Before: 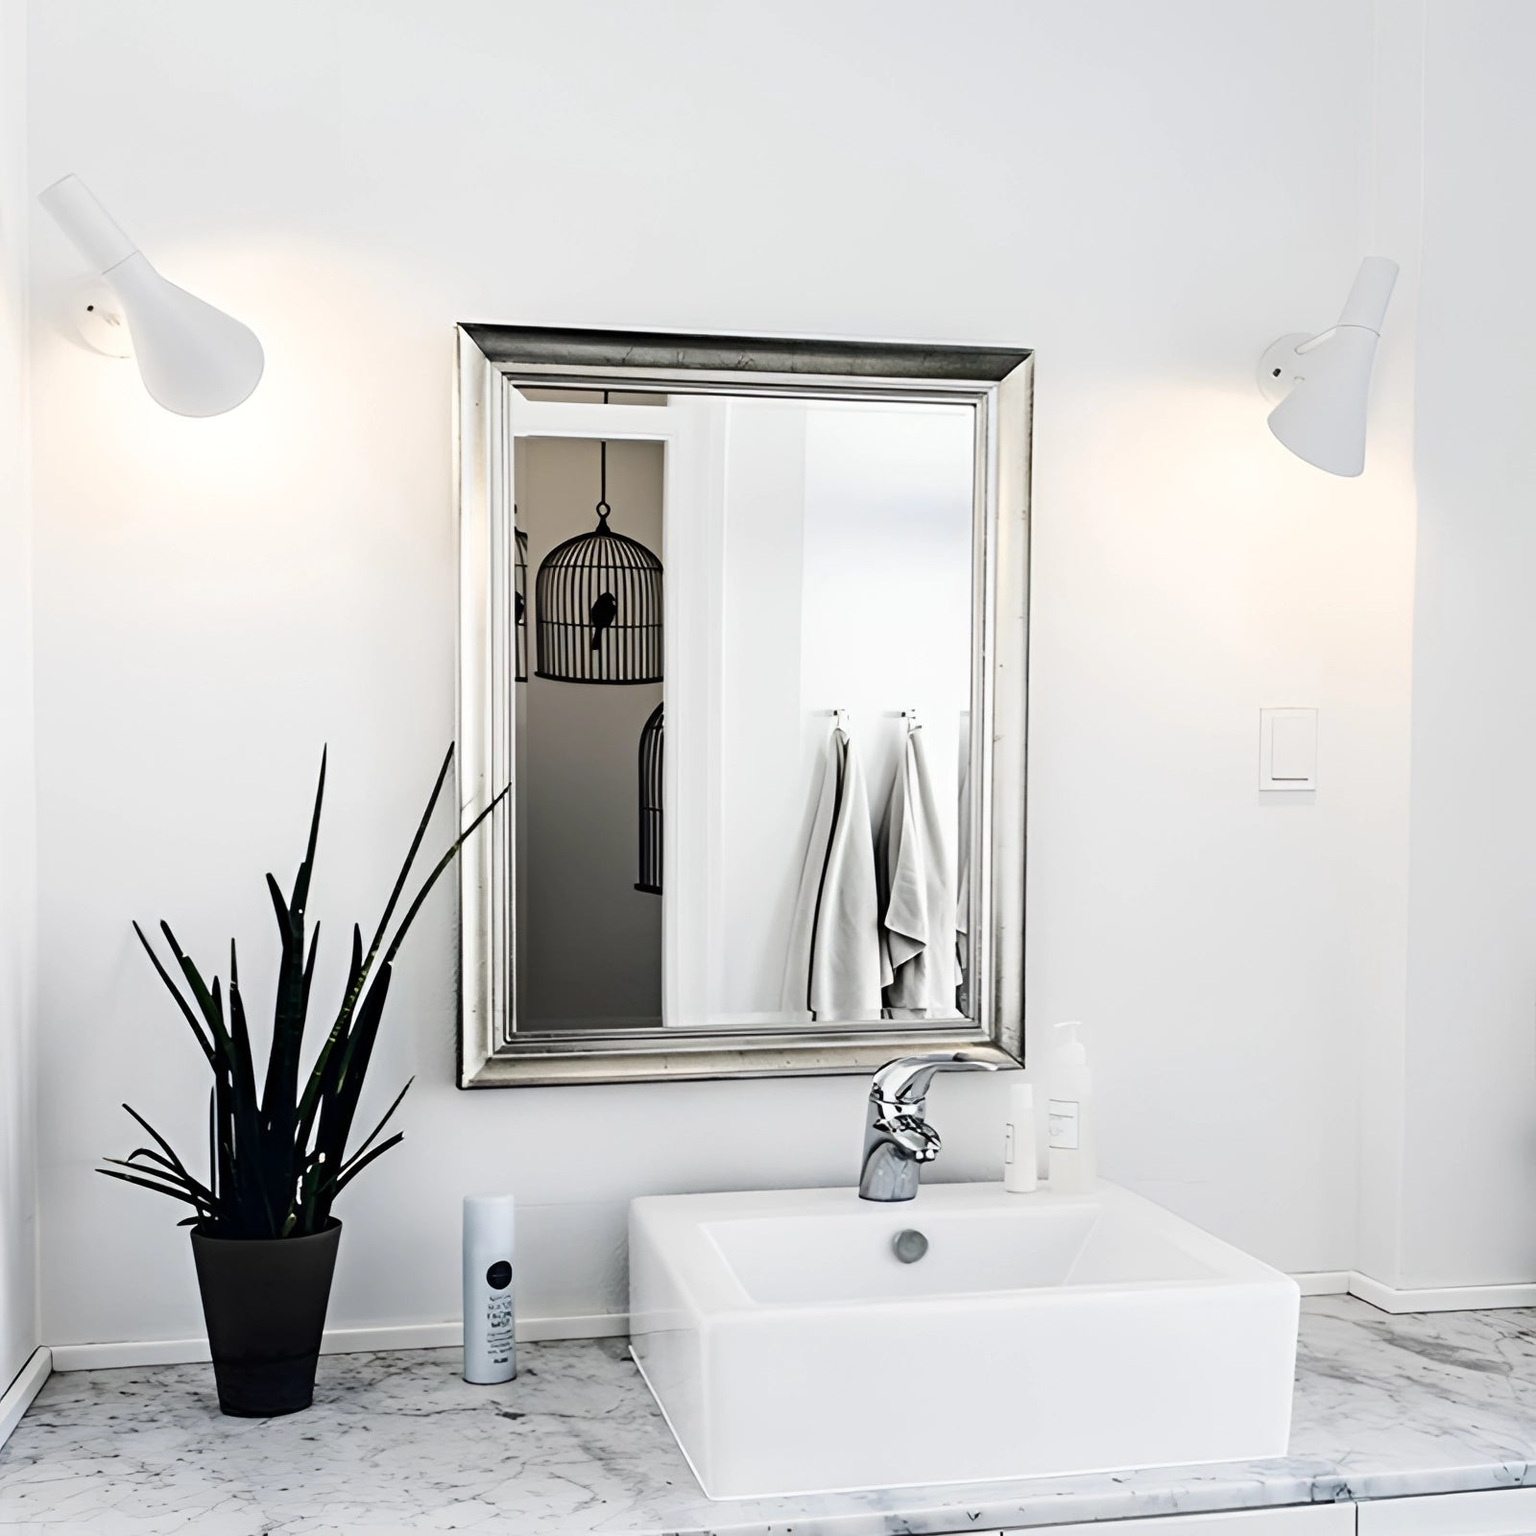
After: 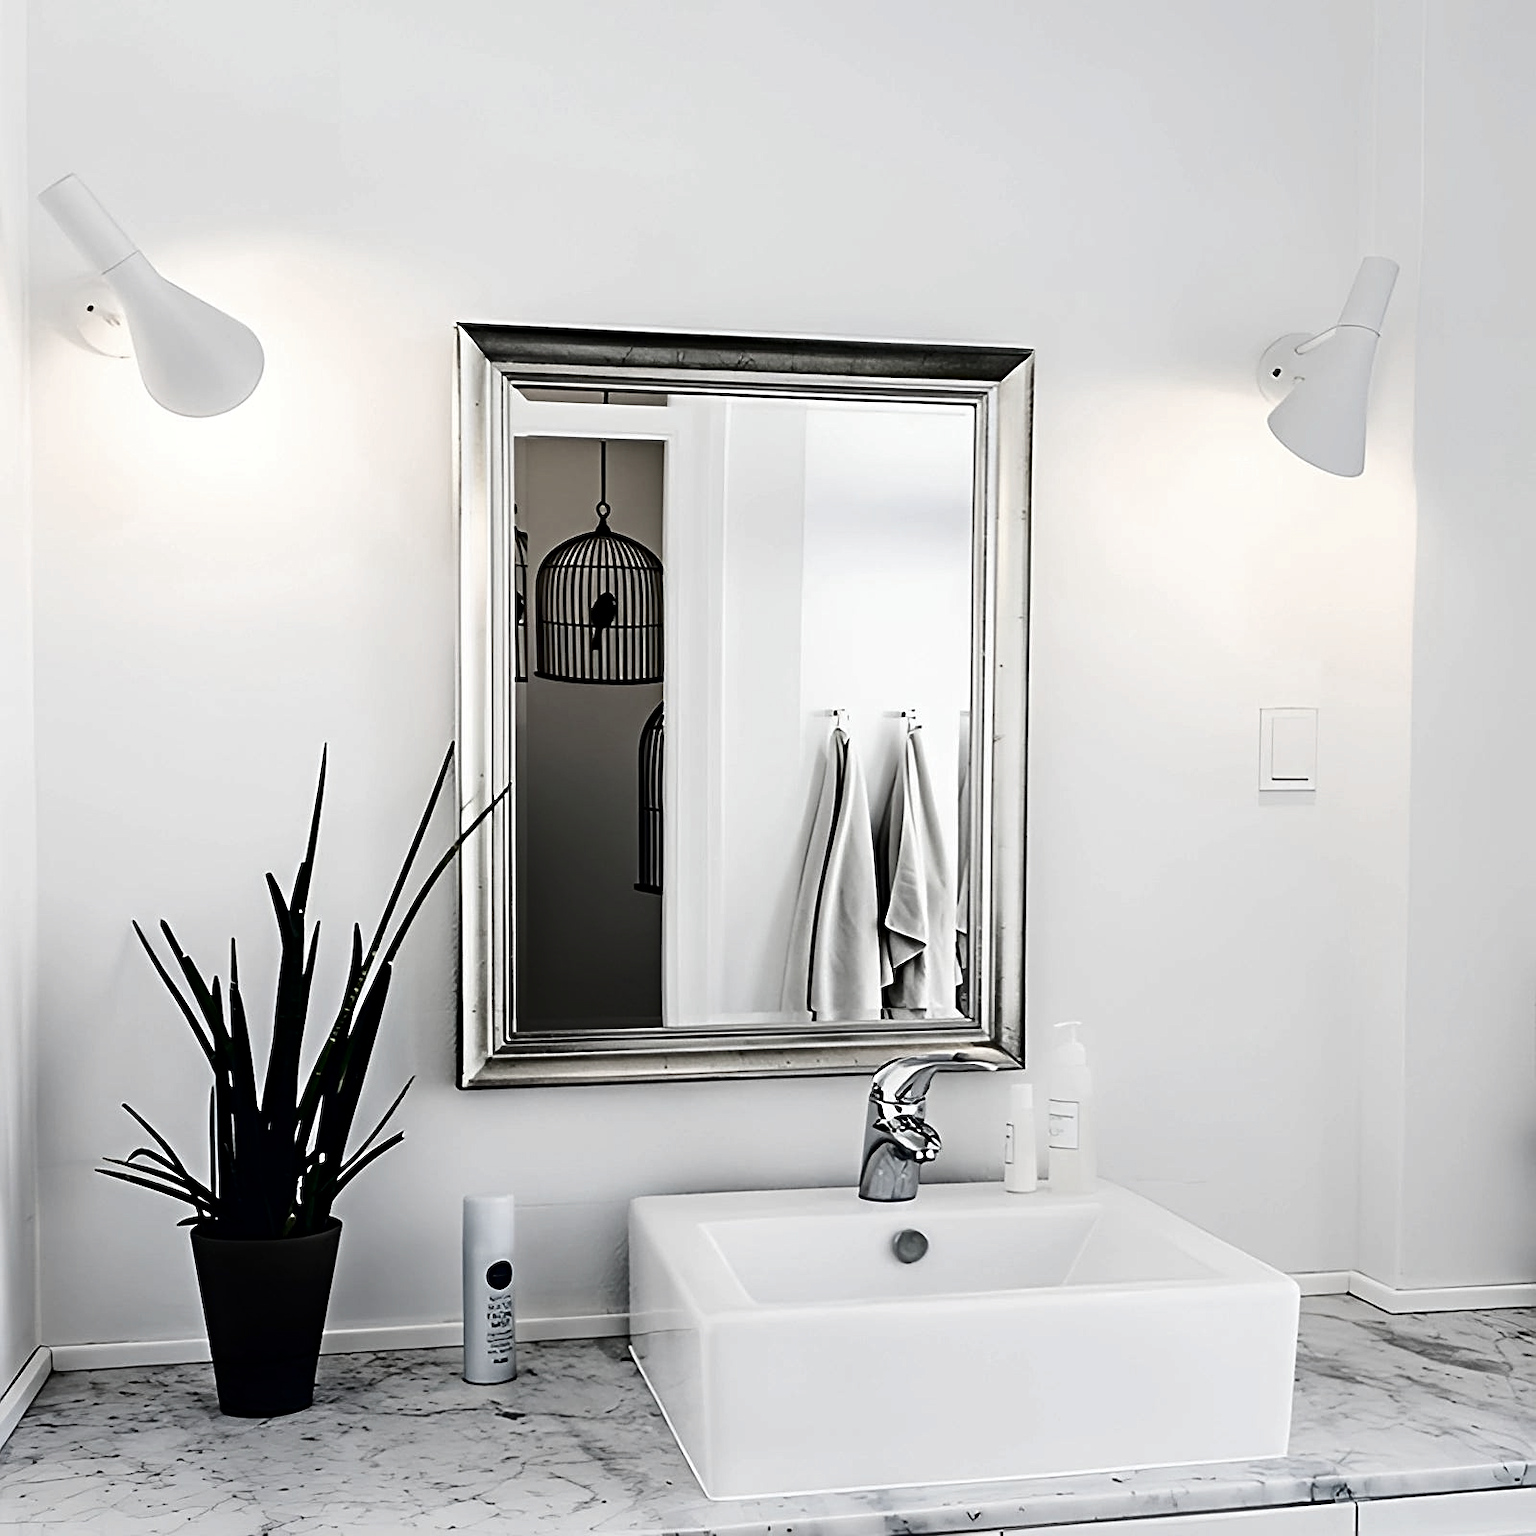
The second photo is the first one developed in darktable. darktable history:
color correction: saturation 0.57
sharpen: on, module defaults
contrast brightness saturation: contrast 0.1, brightness -0.26, saturation 0.14
